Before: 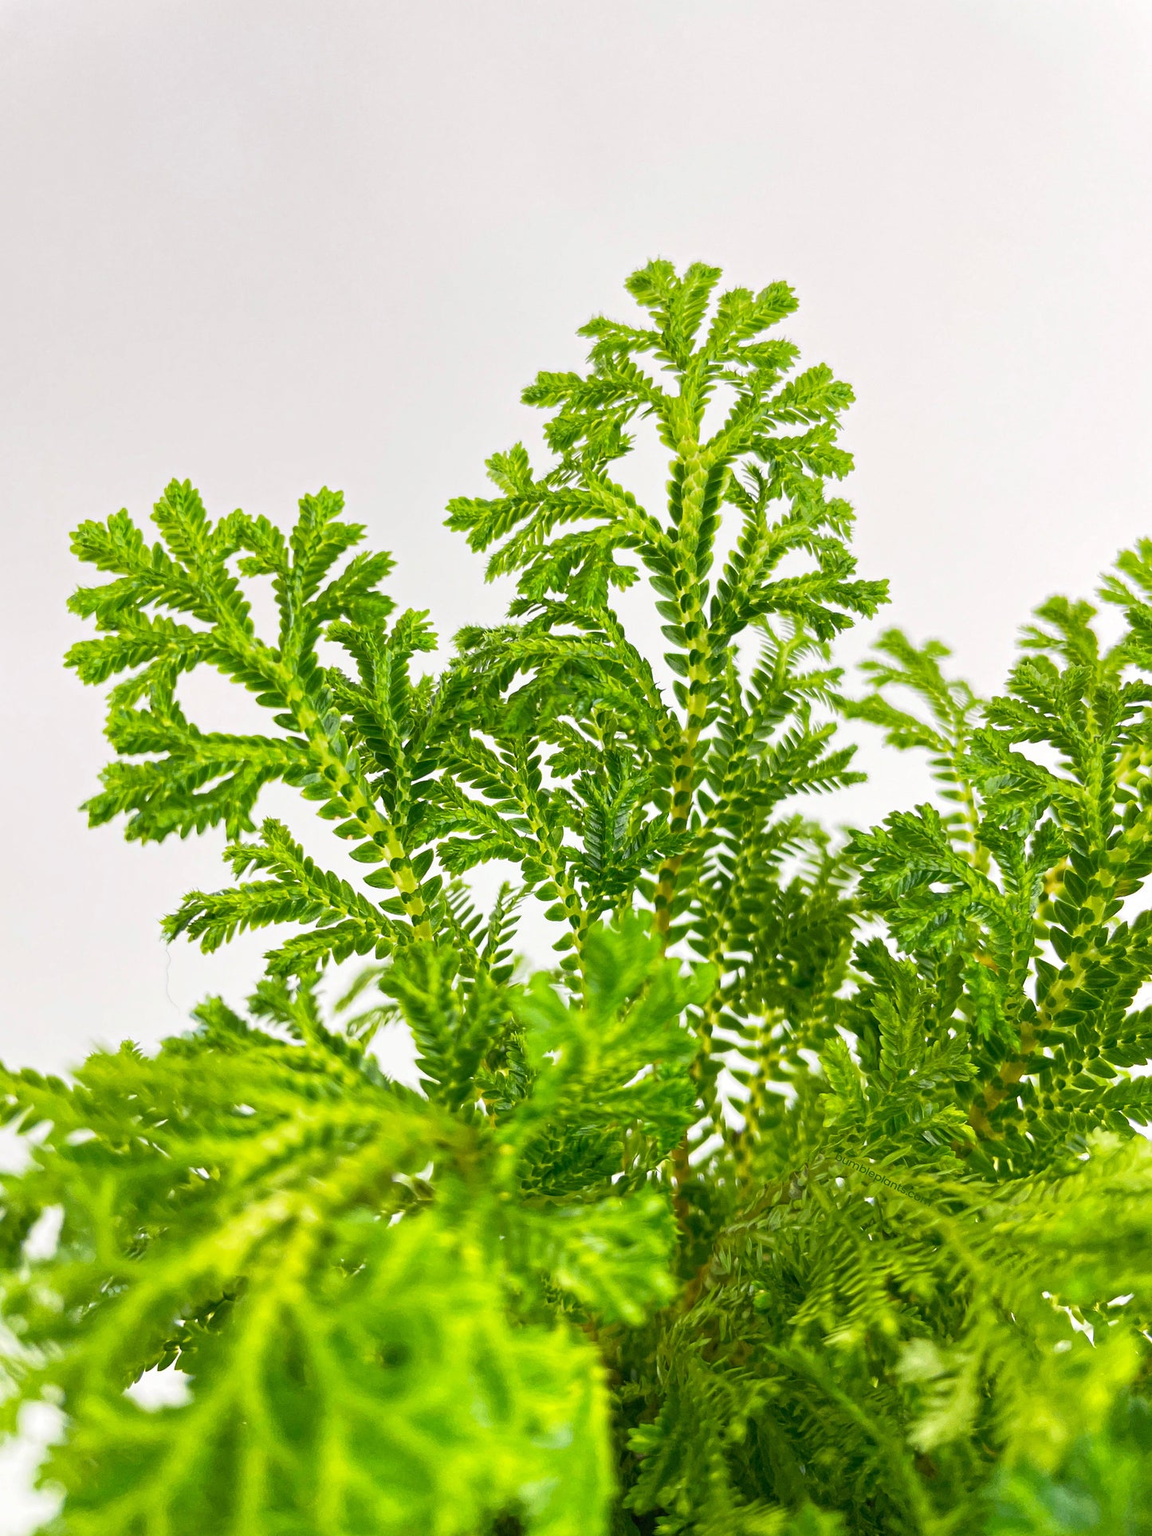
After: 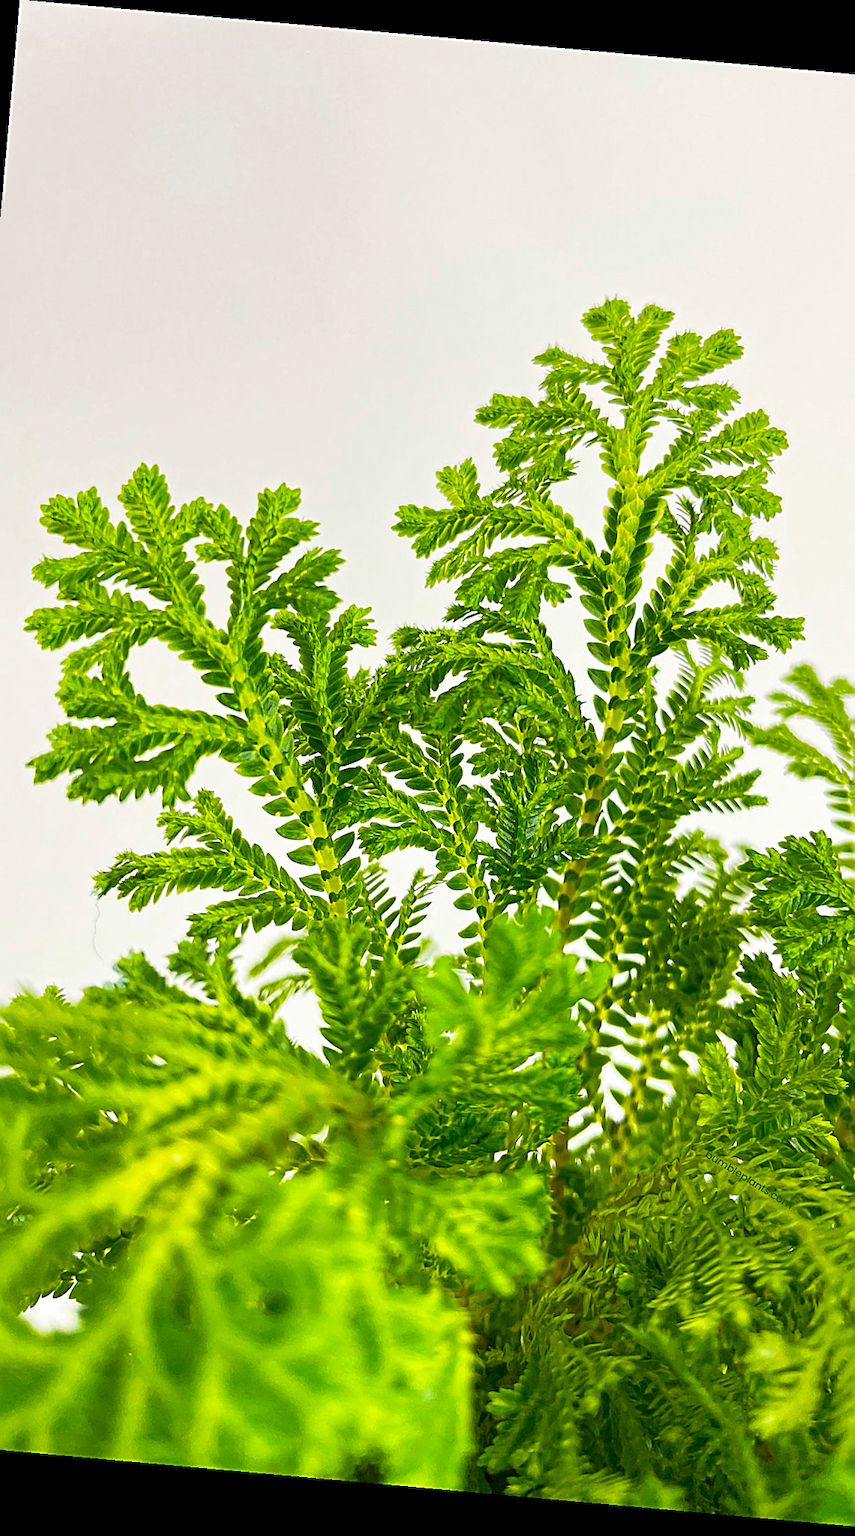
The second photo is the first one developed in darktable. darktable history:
rotate and perspective: rotation 5.12°, automatic cropping off
tone equalizer: on, module defaults
sharpen: amount 0.901
crop and rotate: left 9.061%, right 20.142%
color balance rgb: linear chroma grading › global chroma 9.31%, global vibrance 41.49%
split-toning: shadows › saturation 0.61, highlights › saturation 0.58, balance -28.74, compress 87.36%
